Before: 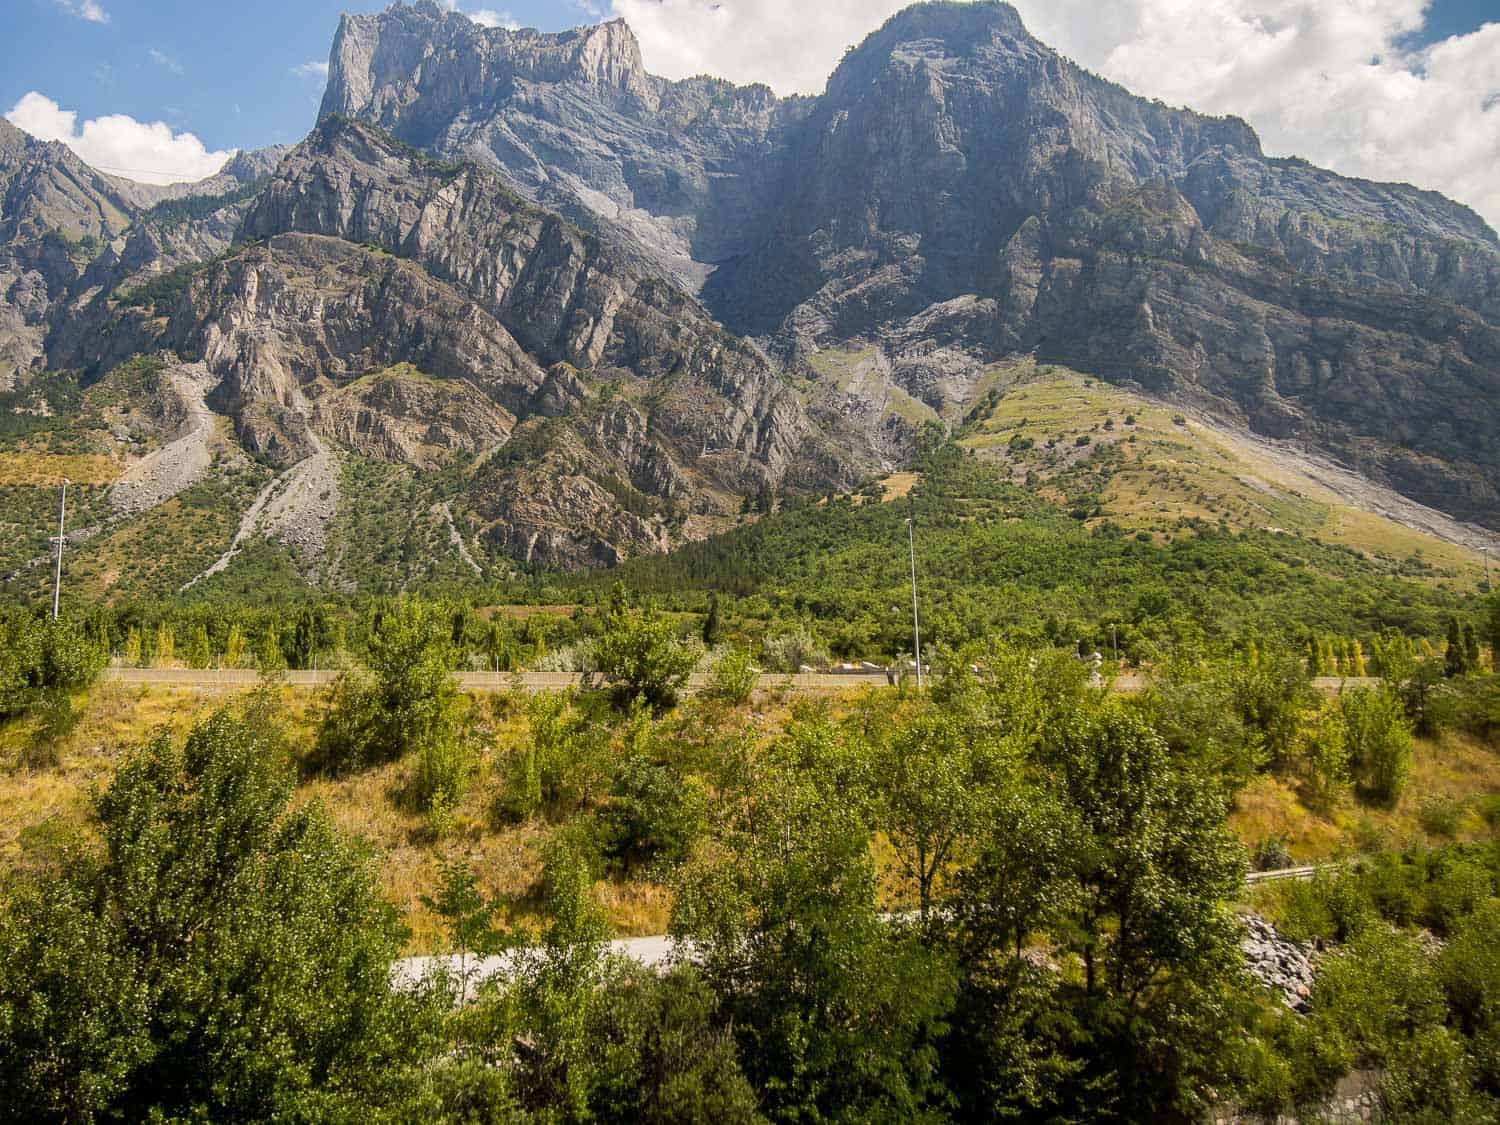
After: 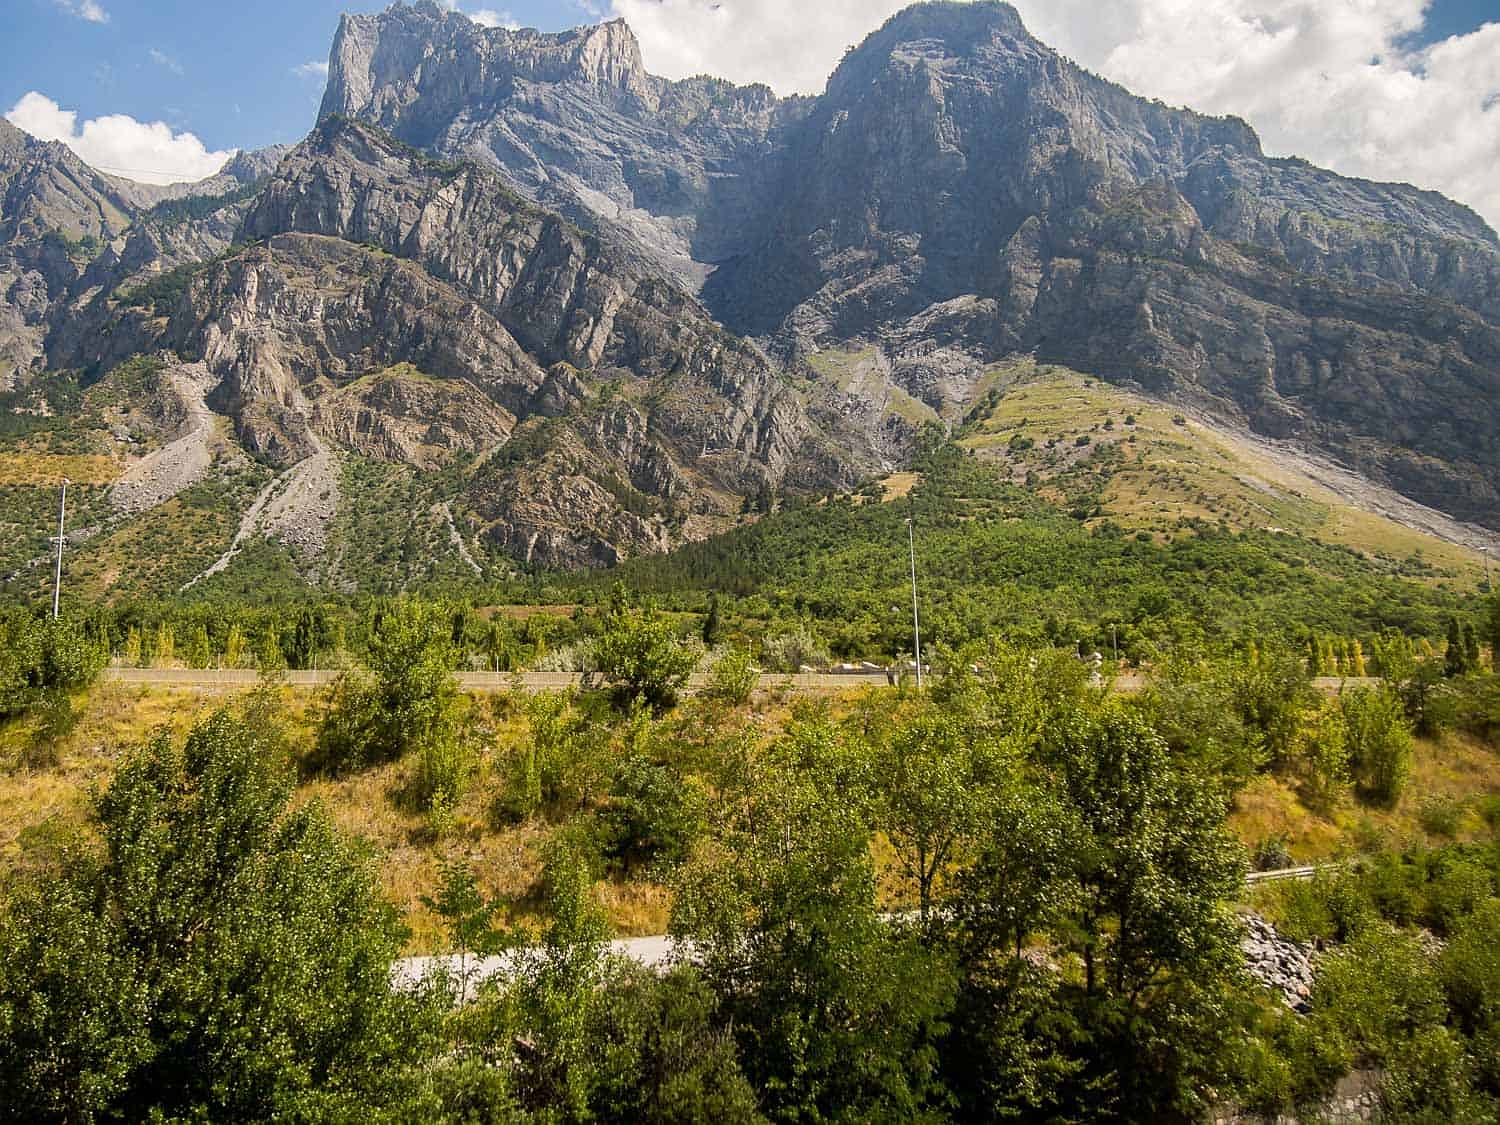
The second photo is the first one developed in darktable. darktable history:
sharpen: radius 1.501, amount 0.4, threshold 1.522
